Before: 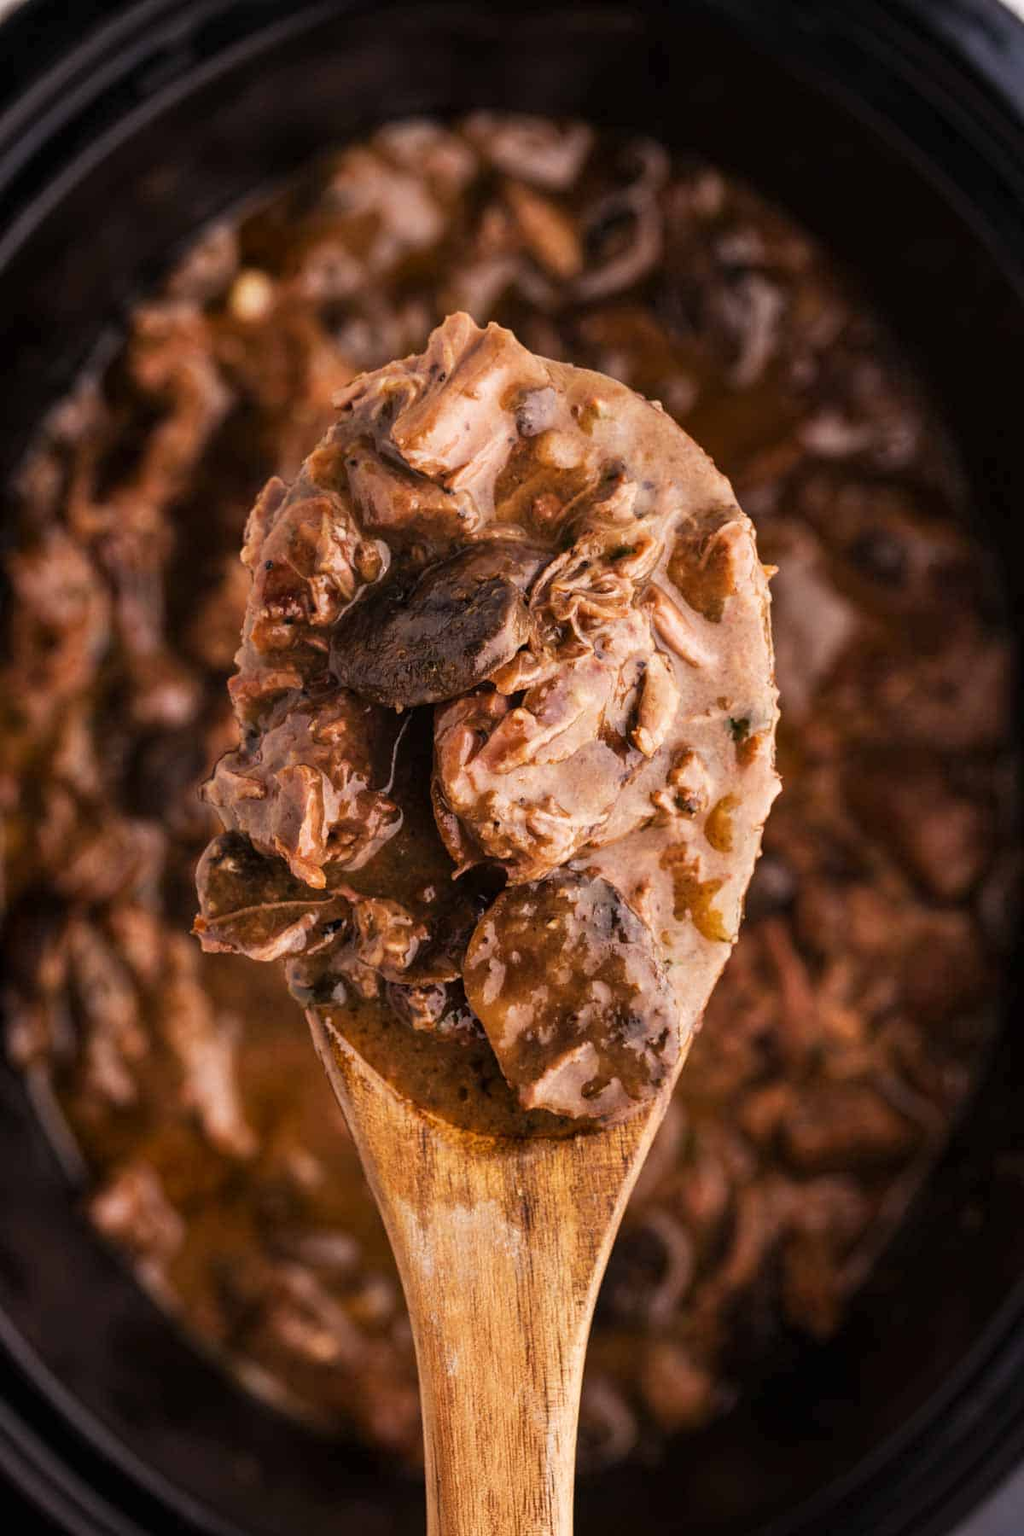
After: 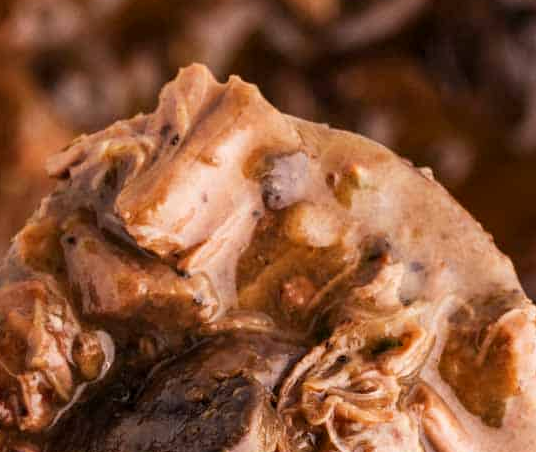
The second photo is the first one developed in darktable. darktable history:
crop: left 28.64%, top 16.832%, right 26.637%, bottom 58.055%
color balance: mode lift, gamma, gain (sRGB), lift [0.97, 1, 1, 1], gamma [1.03, 1, 1, 1]
